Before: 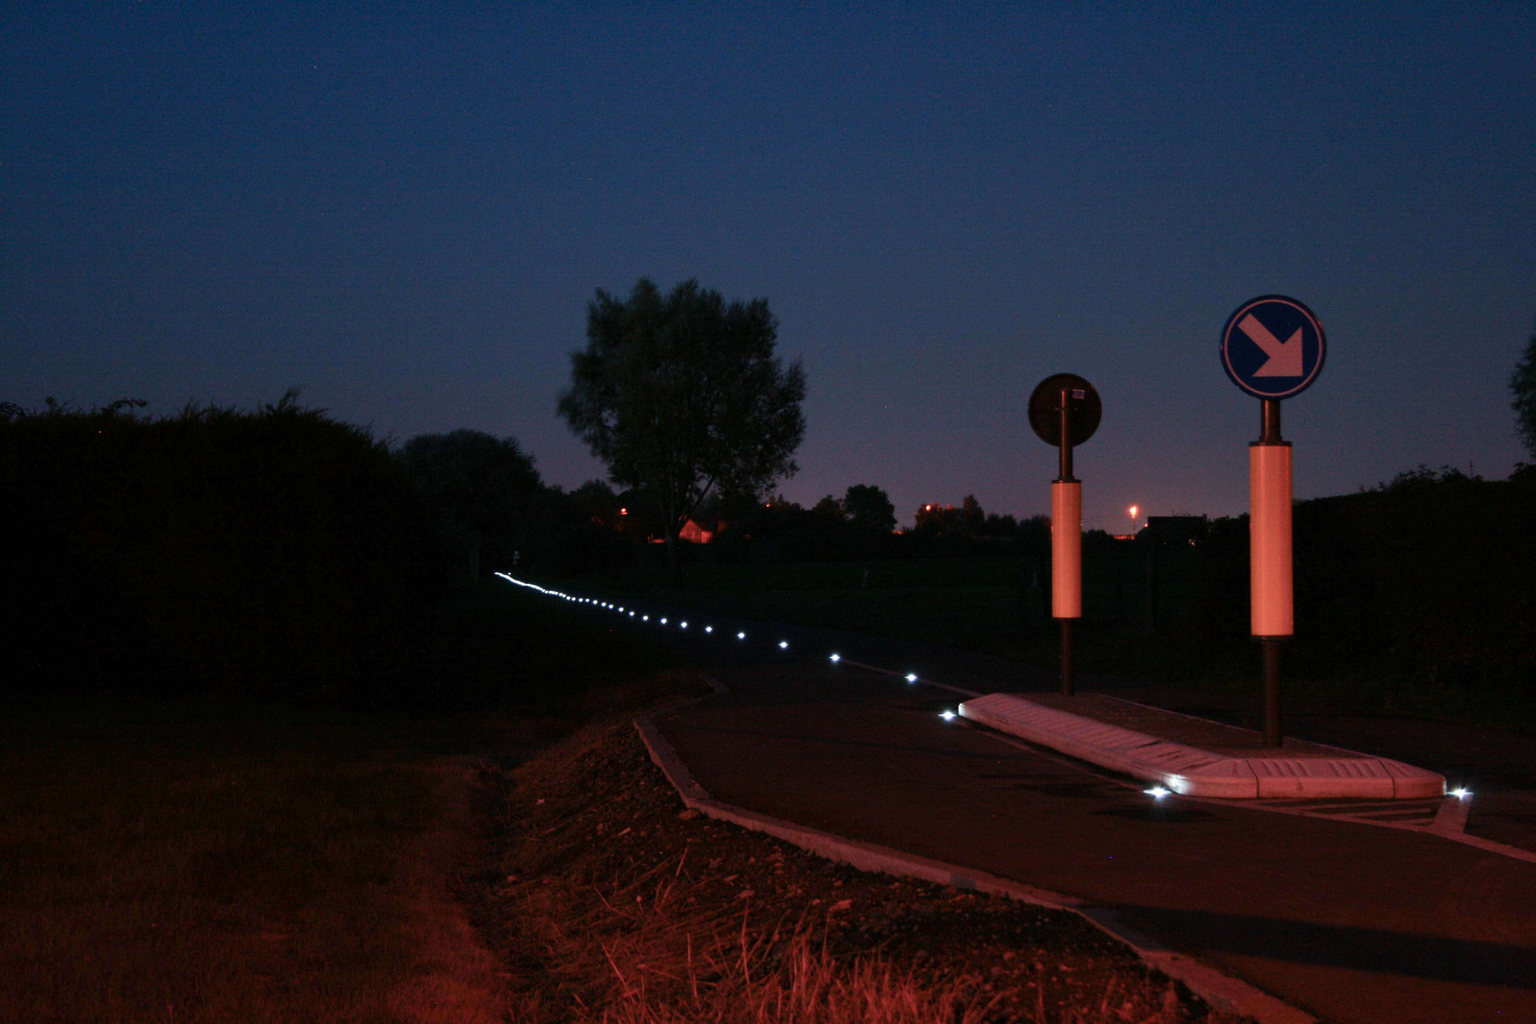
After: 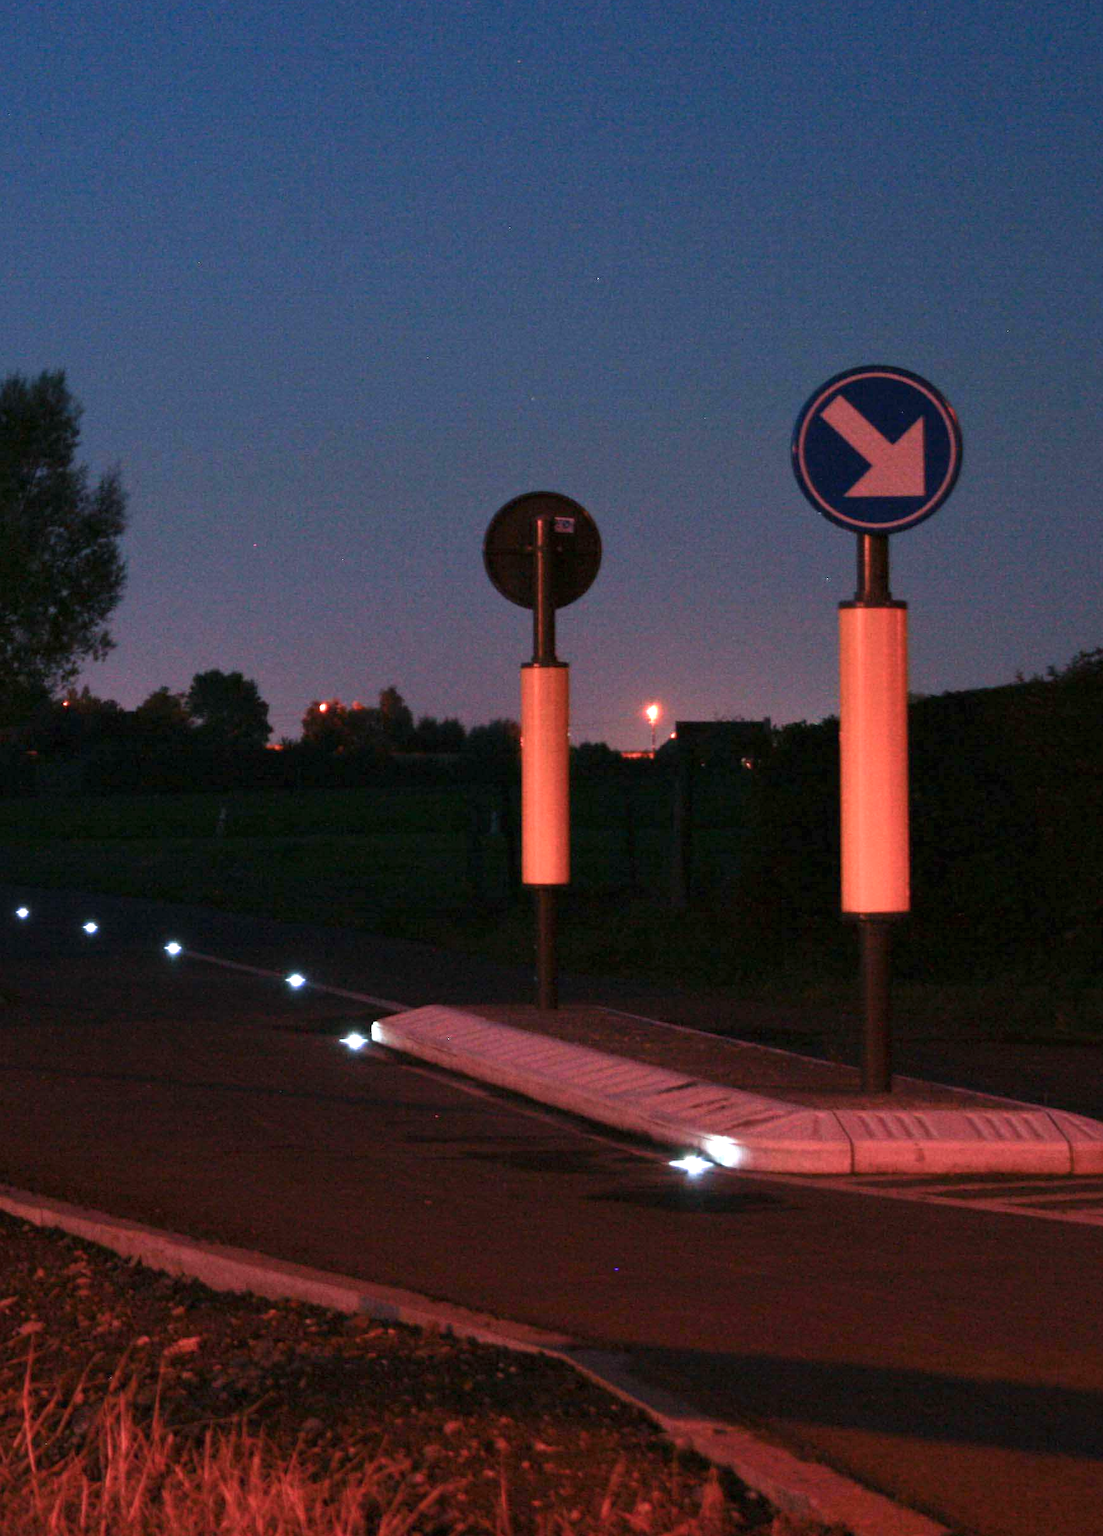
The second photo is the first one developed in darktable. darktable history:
crop: left 47.362%, top 6.634%, right 7.93%
exposure: black level correction 0, exposure 1 EV, compensate exposure bias true, compensate highlight preservation false
